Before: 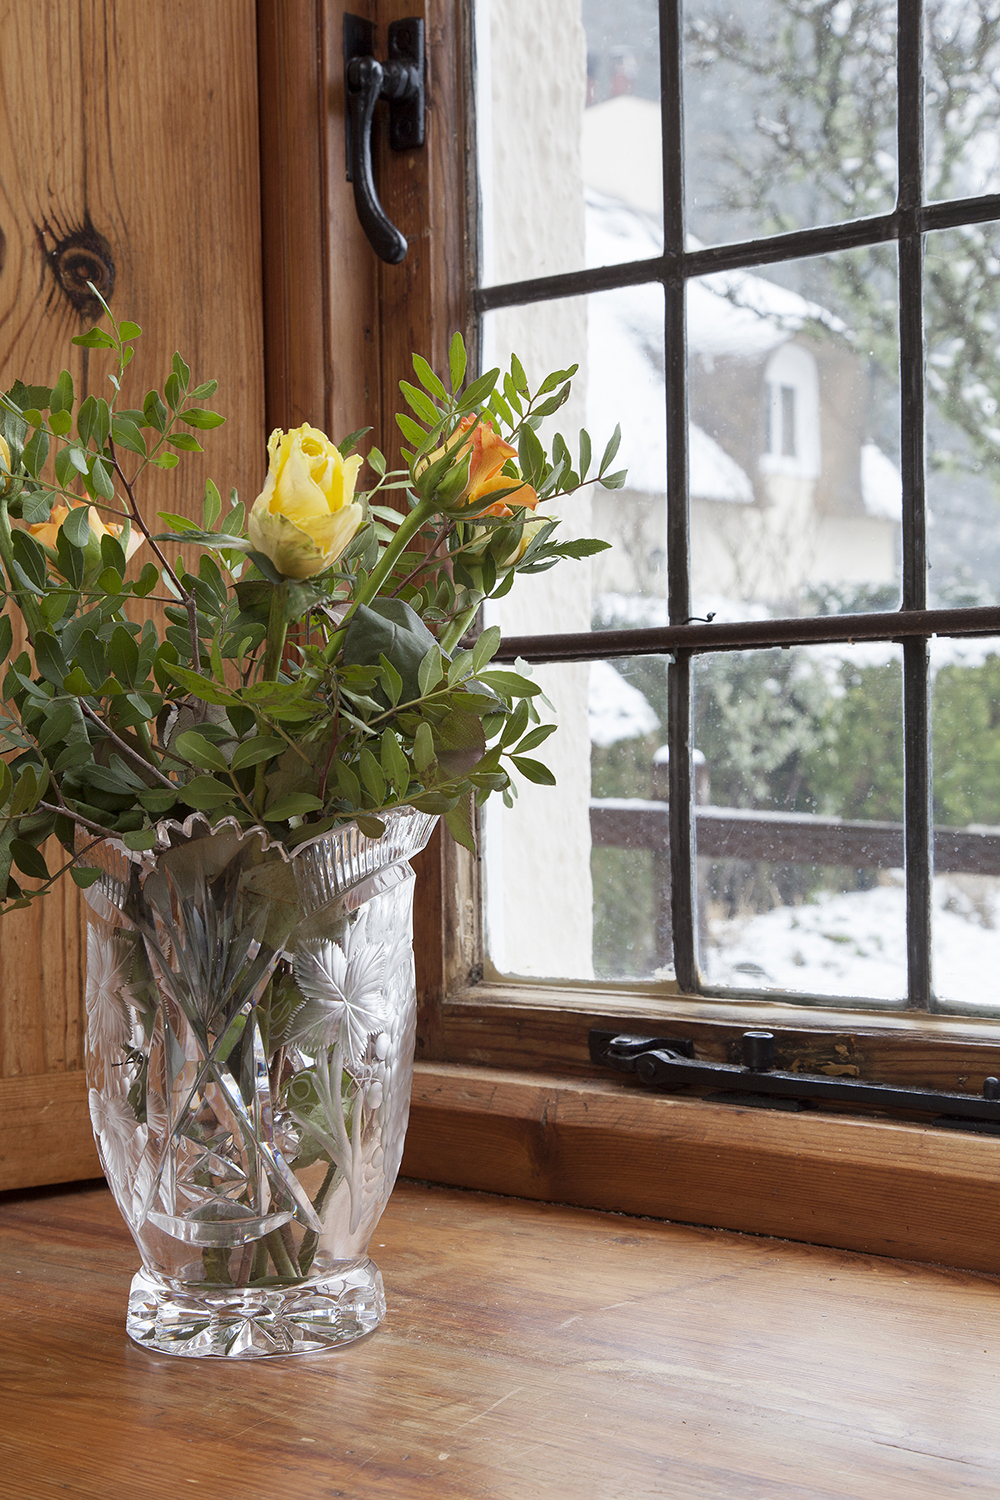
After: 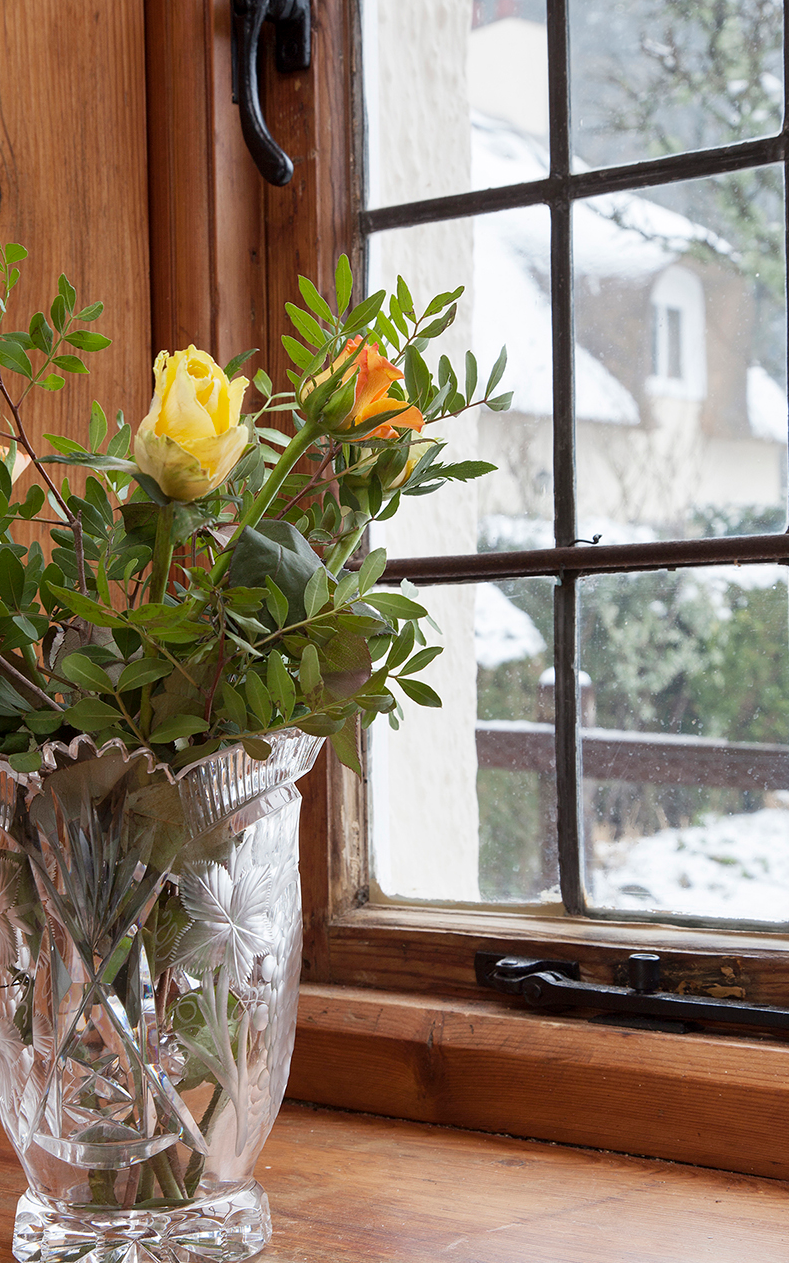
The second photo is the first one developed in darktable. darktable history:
crop: left 11.499%, top 5.263%, right 9.578%, bottom 10.495%
